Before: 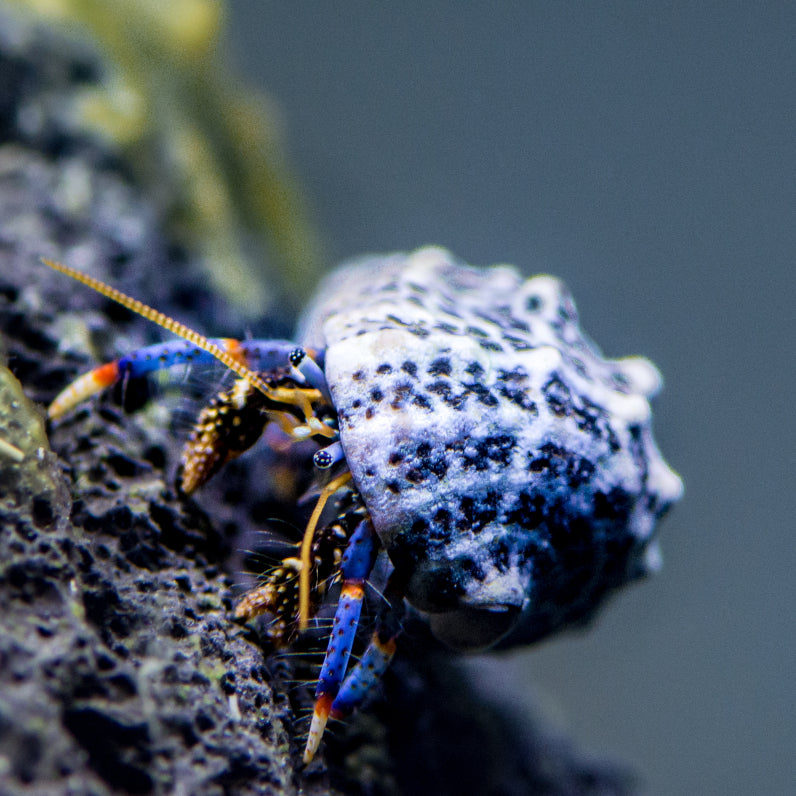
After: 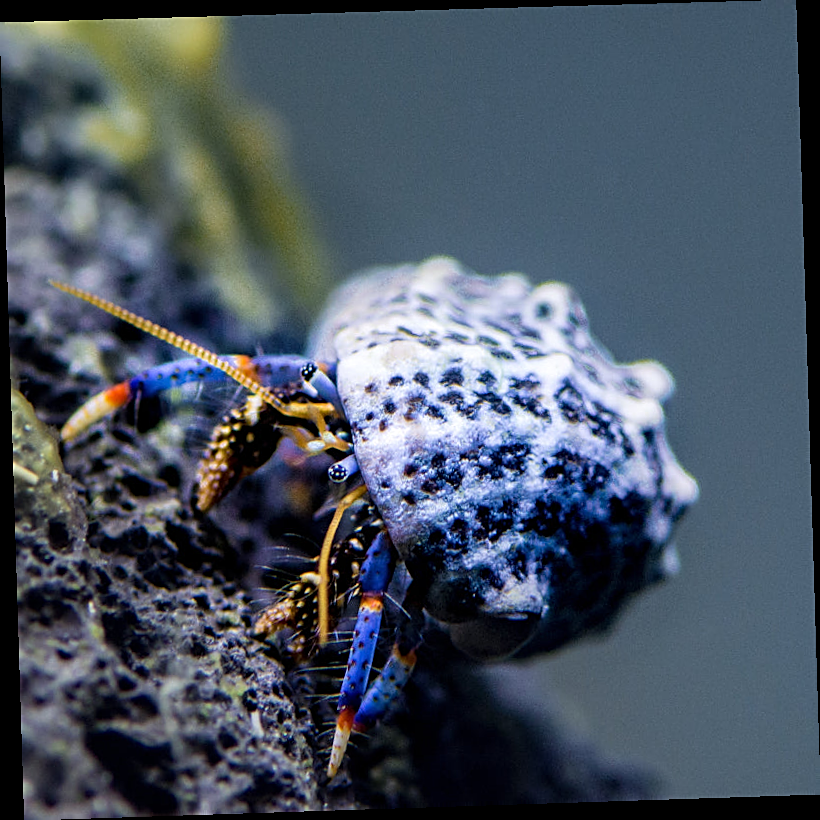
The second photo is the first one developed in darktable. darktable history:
sharpen: on, module defaults
rotate and perspective: rotation -1.77°, lens shift (horizontal) 0.004, automatic cropping off
